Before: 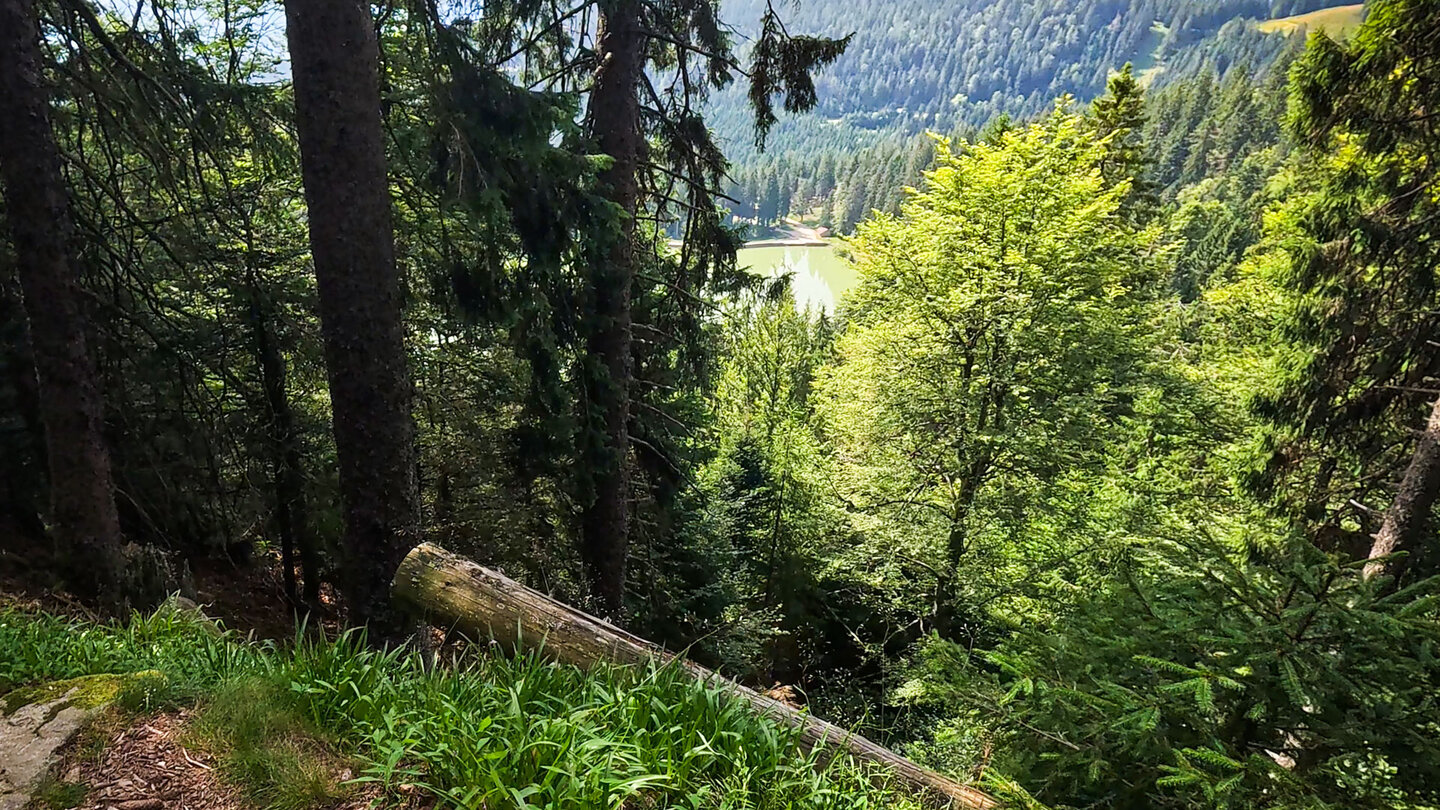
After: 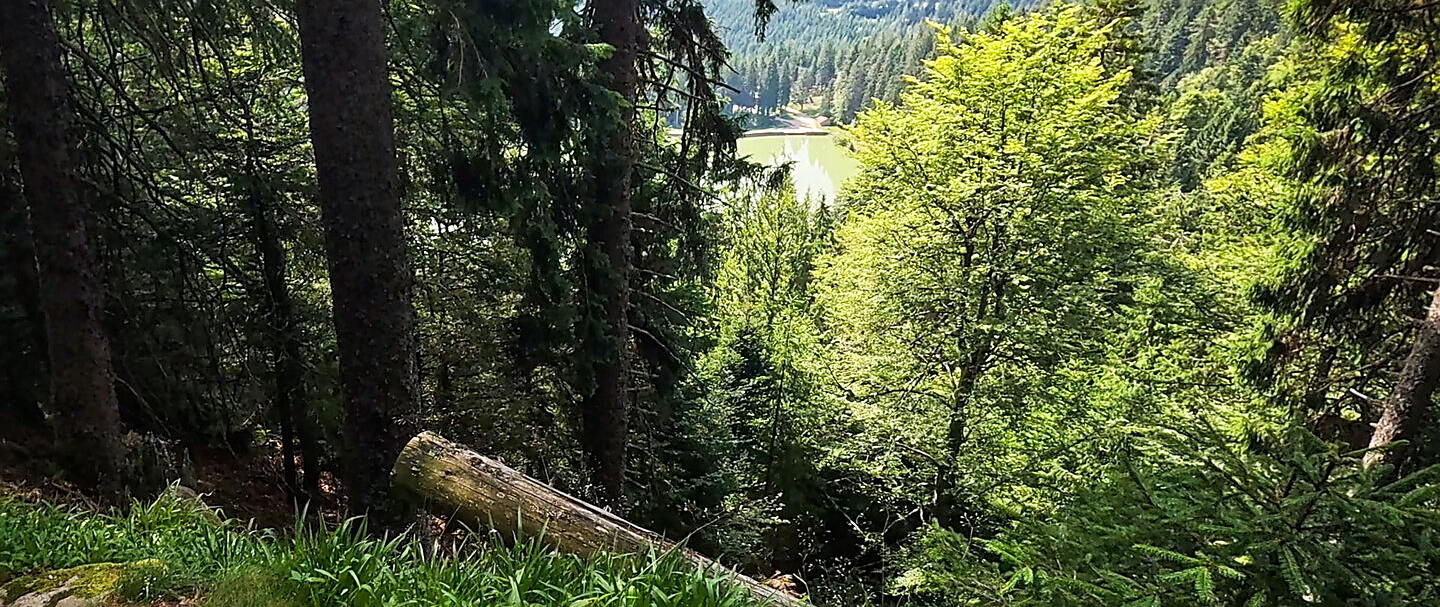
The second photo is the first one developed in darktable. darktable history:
crop: top 13.791%, bottom 11.229%
sharpen: on, module defaults
